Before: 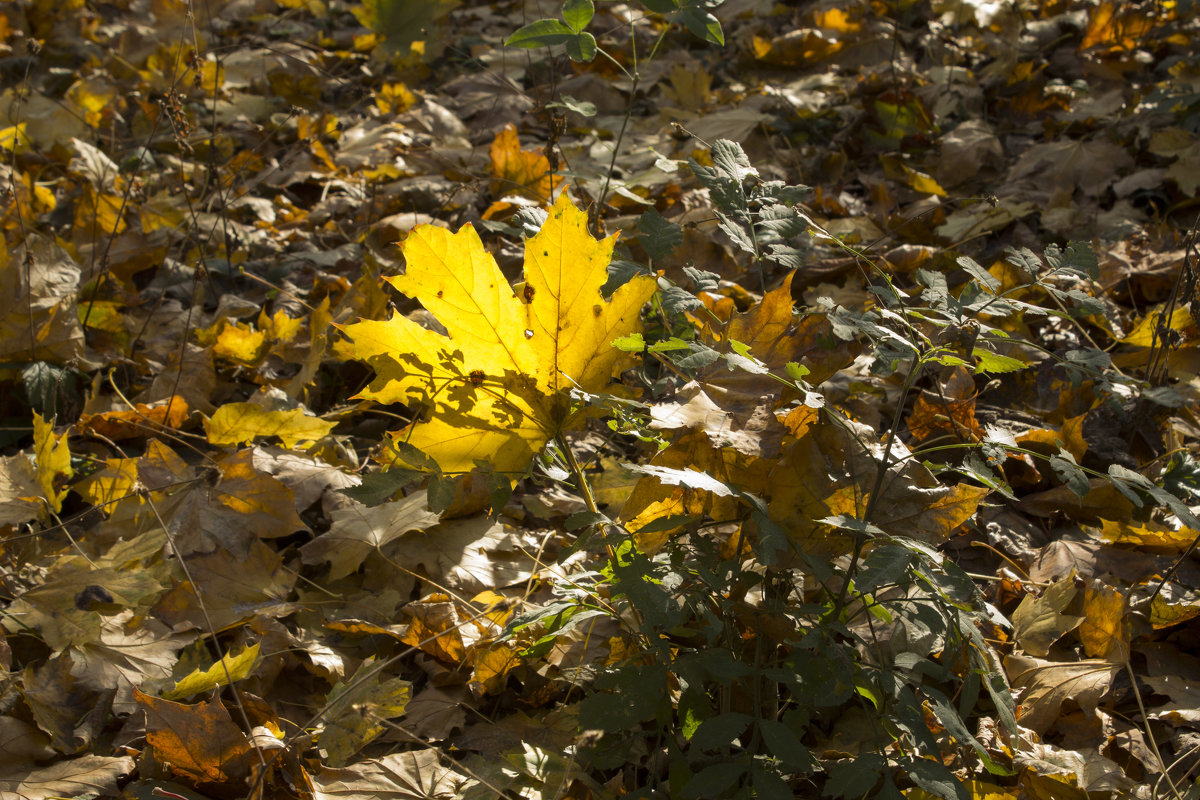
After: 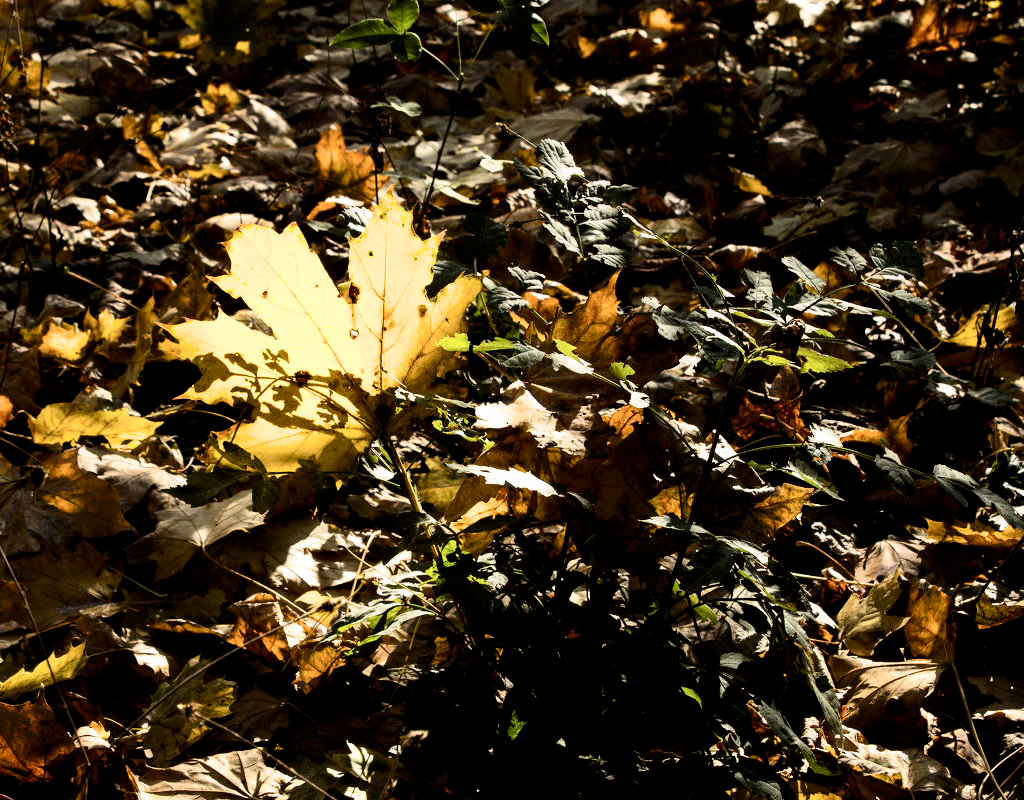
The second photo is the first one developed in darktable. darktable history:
crop and rotate: left 14.584%
filmic rgb: black relative exposure -3.64 EV, white relative exposure 2.44 EV, hardness 3.29
white balance: red 0.988, blue 1.017
contrast brightness saturation: contrast 0.28
